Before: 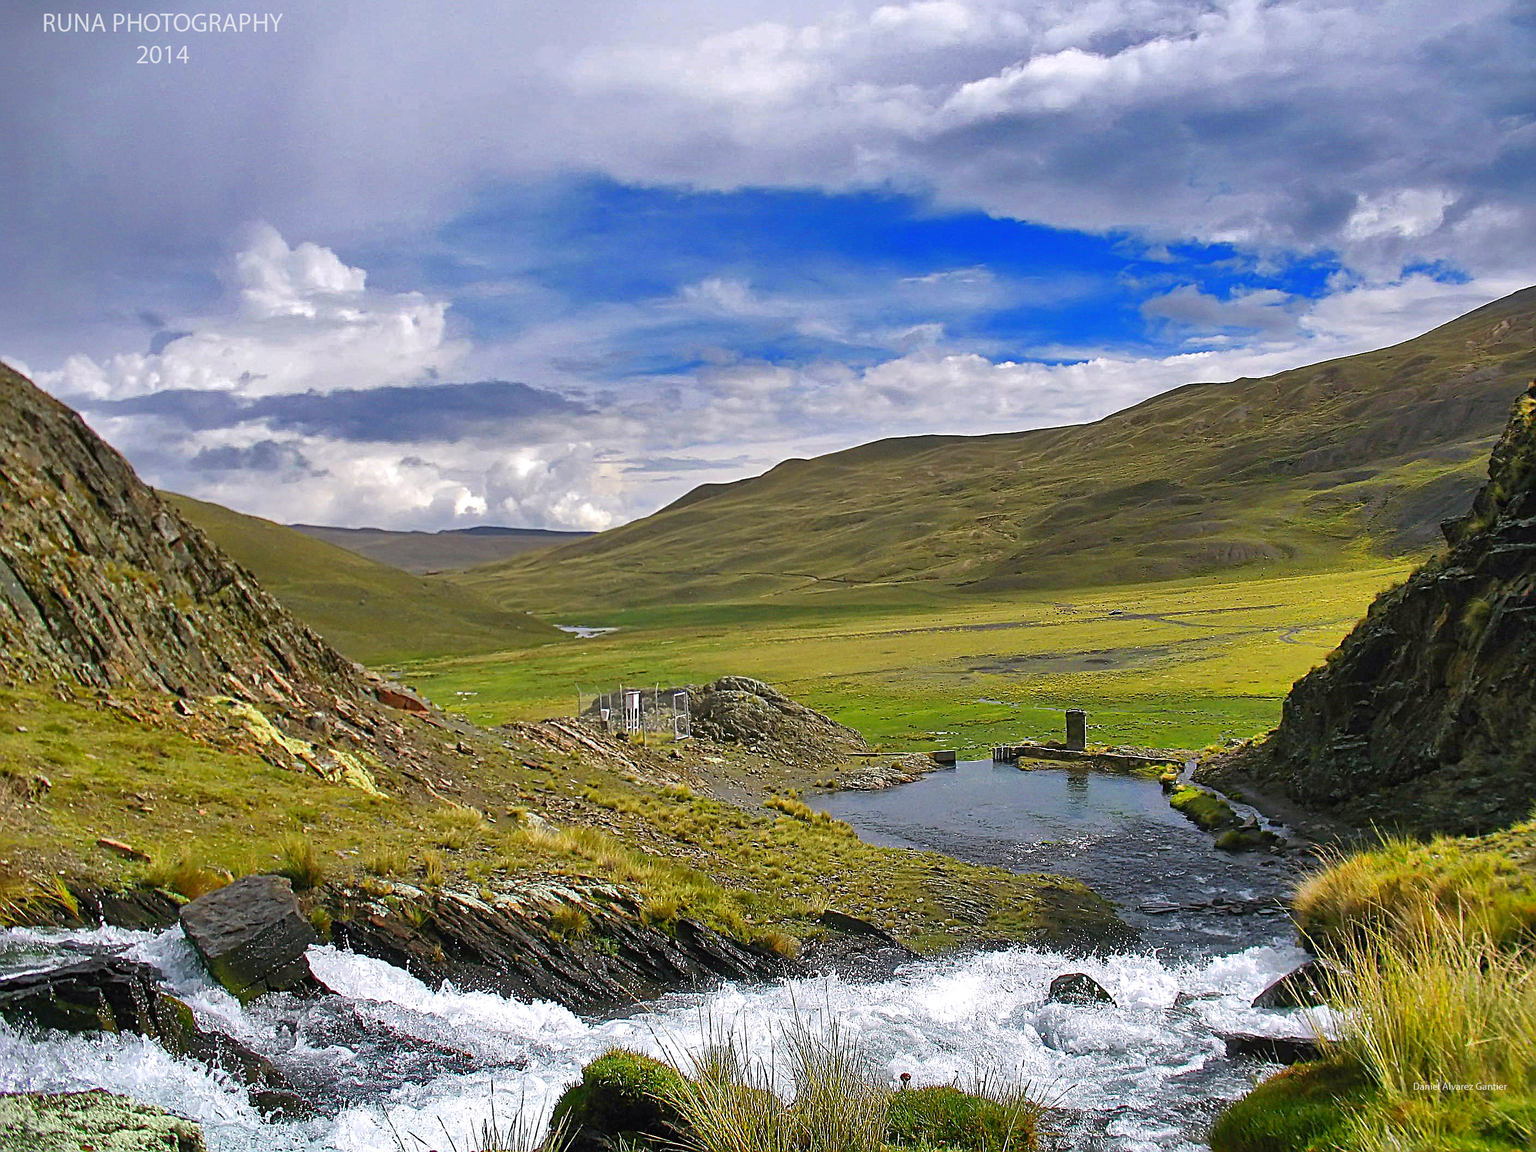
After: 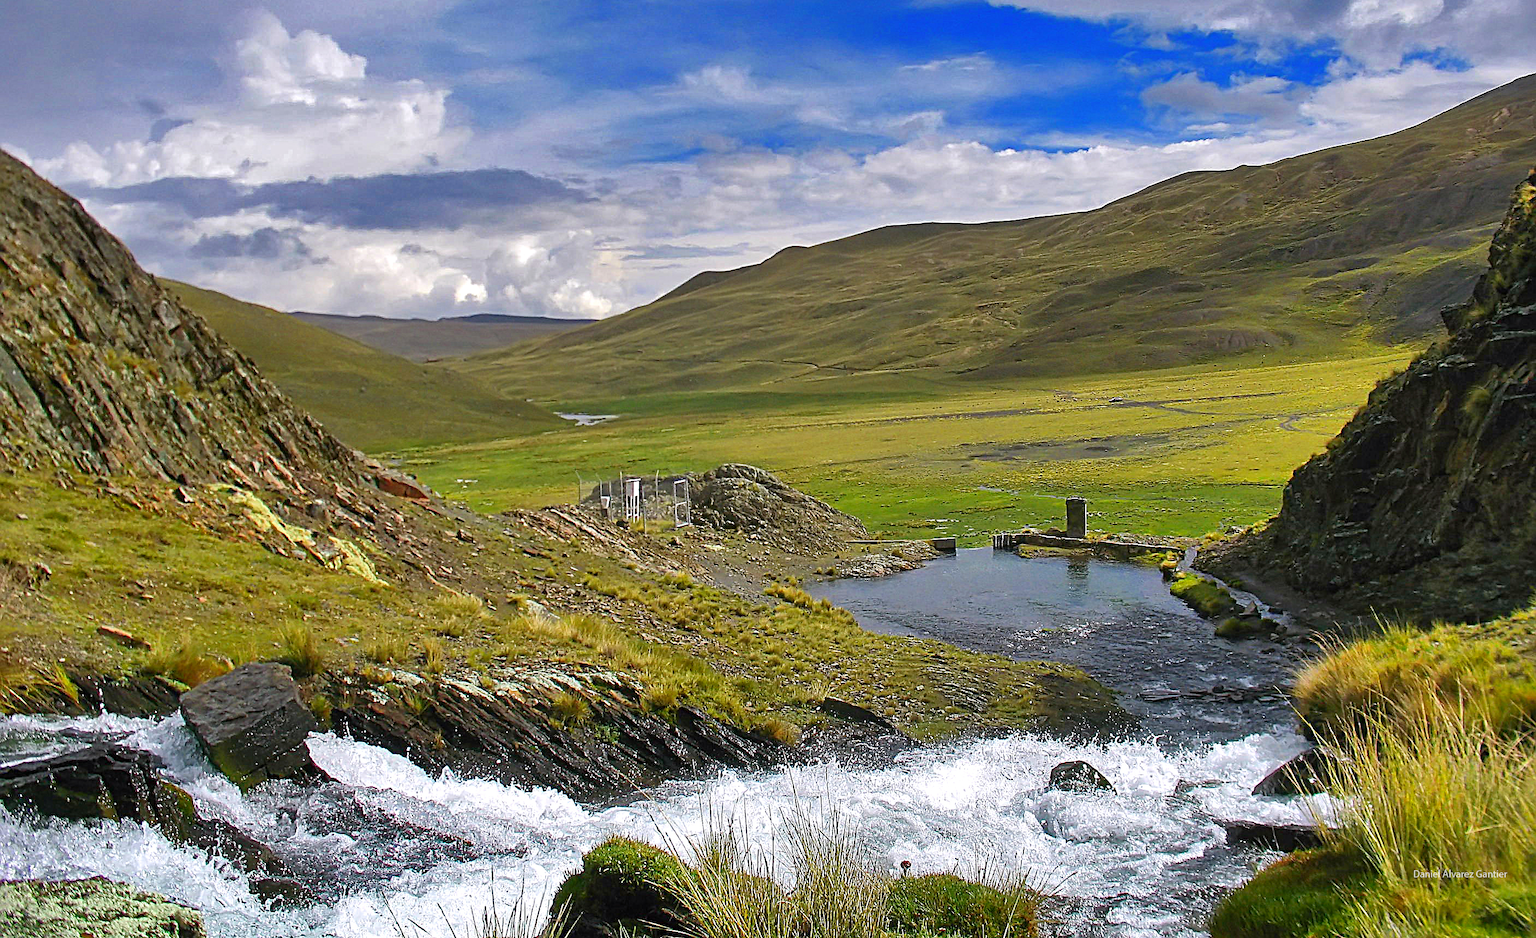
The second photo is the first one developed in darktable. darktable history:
exposure: compensate exposure bias true, compensate highlight preservation false
crop and rotate: top 18.507%
color correction: highlights a* -0.137, highlights b* 0.137
